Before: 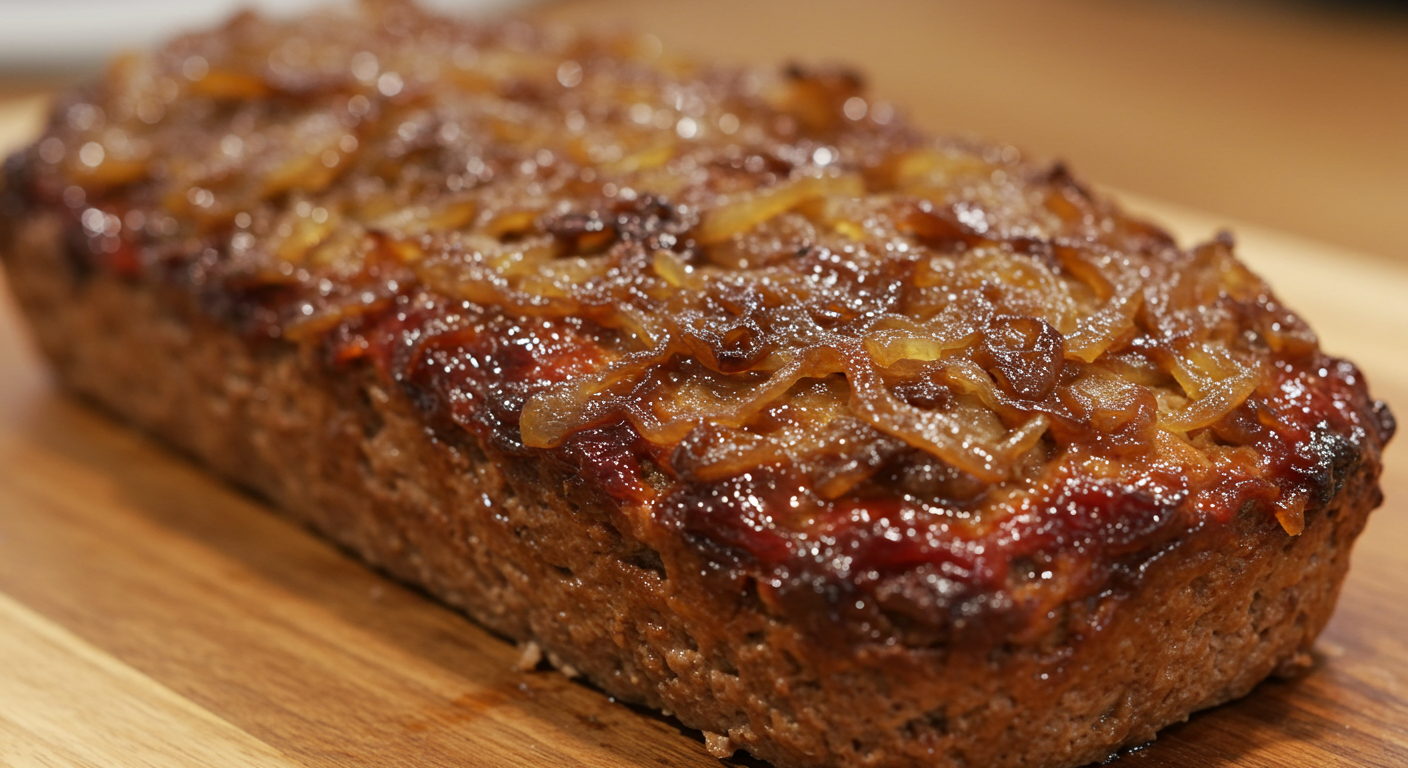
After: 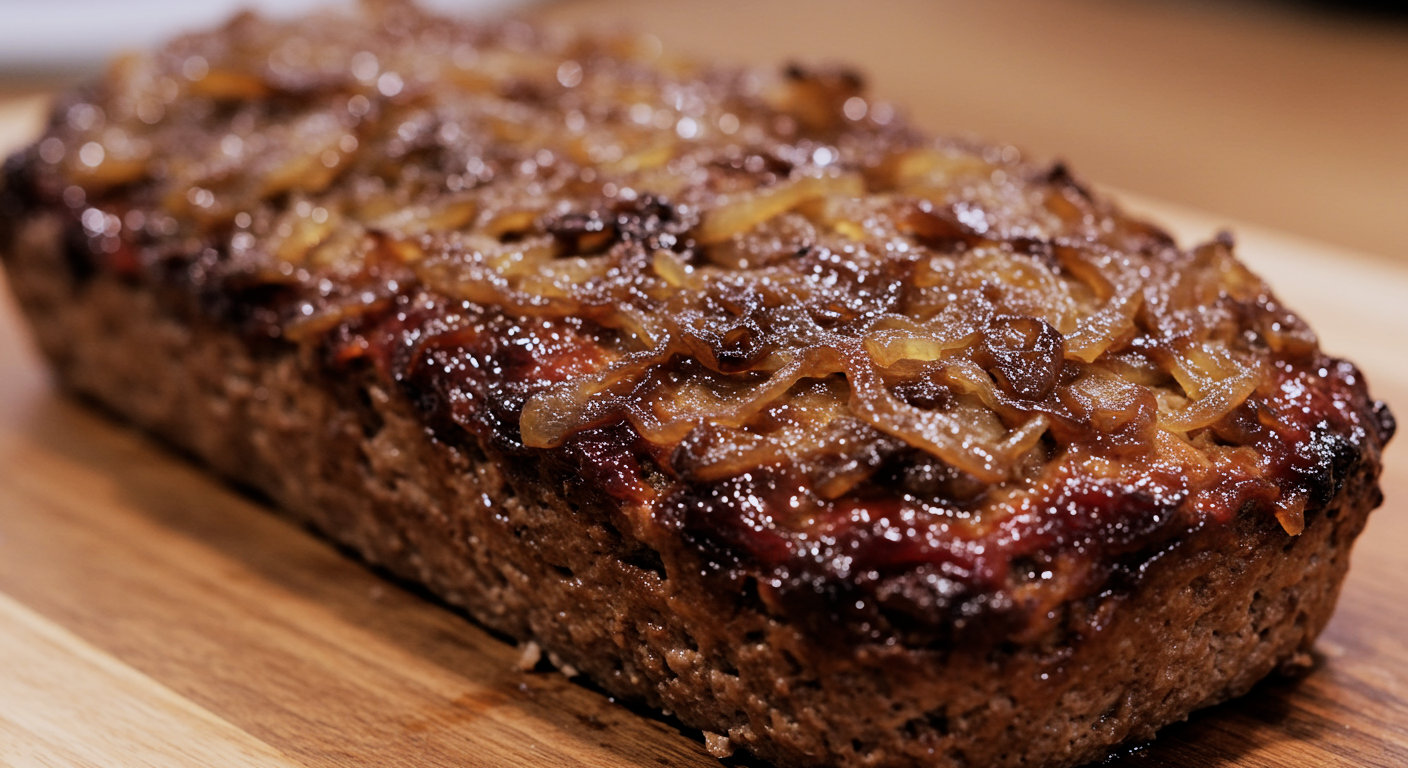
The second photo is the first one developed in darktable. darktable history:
filmic rgb: black relative exposure -5 EV, white relative exposure 3.5 EV, hardness 3.19, contrast 1.3, highlights saturation mix -50%
color calibration: illuminant custom, x 0.363, y 0.385, temperature 4528.03 K
